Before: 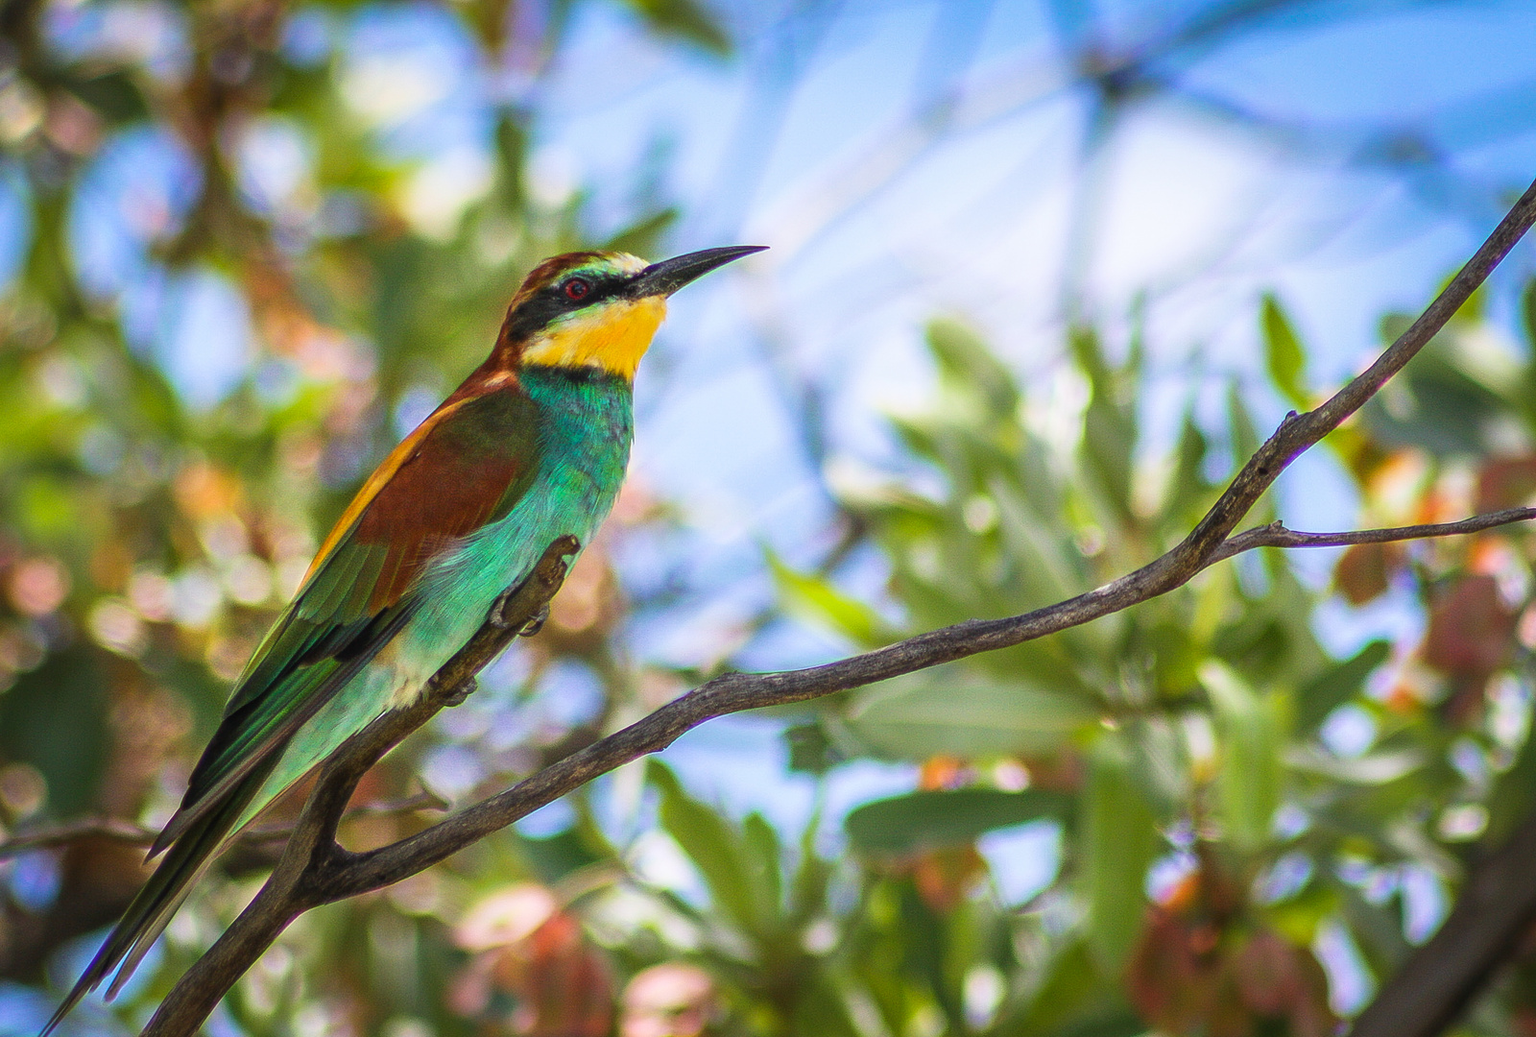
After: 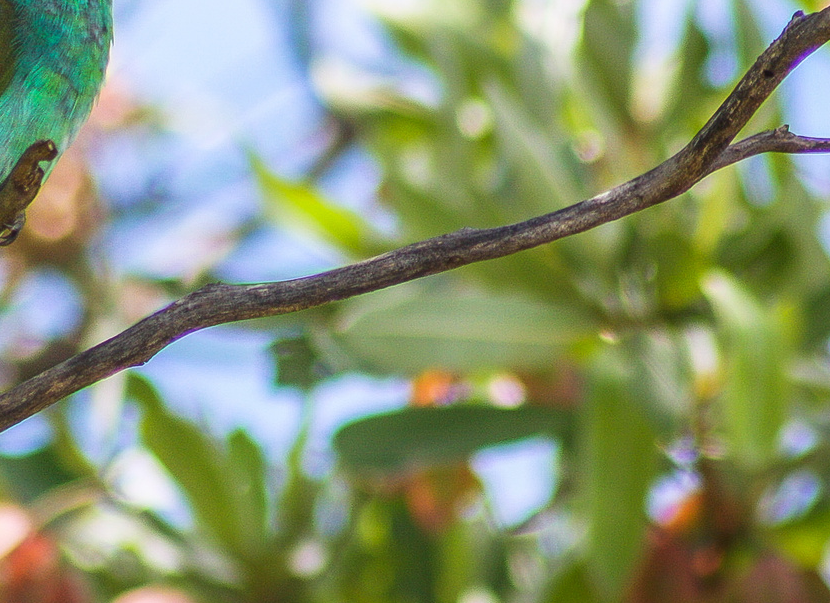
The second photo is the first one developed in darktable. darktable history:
crop: left 34.193%, top 38.673%, right 13.87%, bottom 5.48%
